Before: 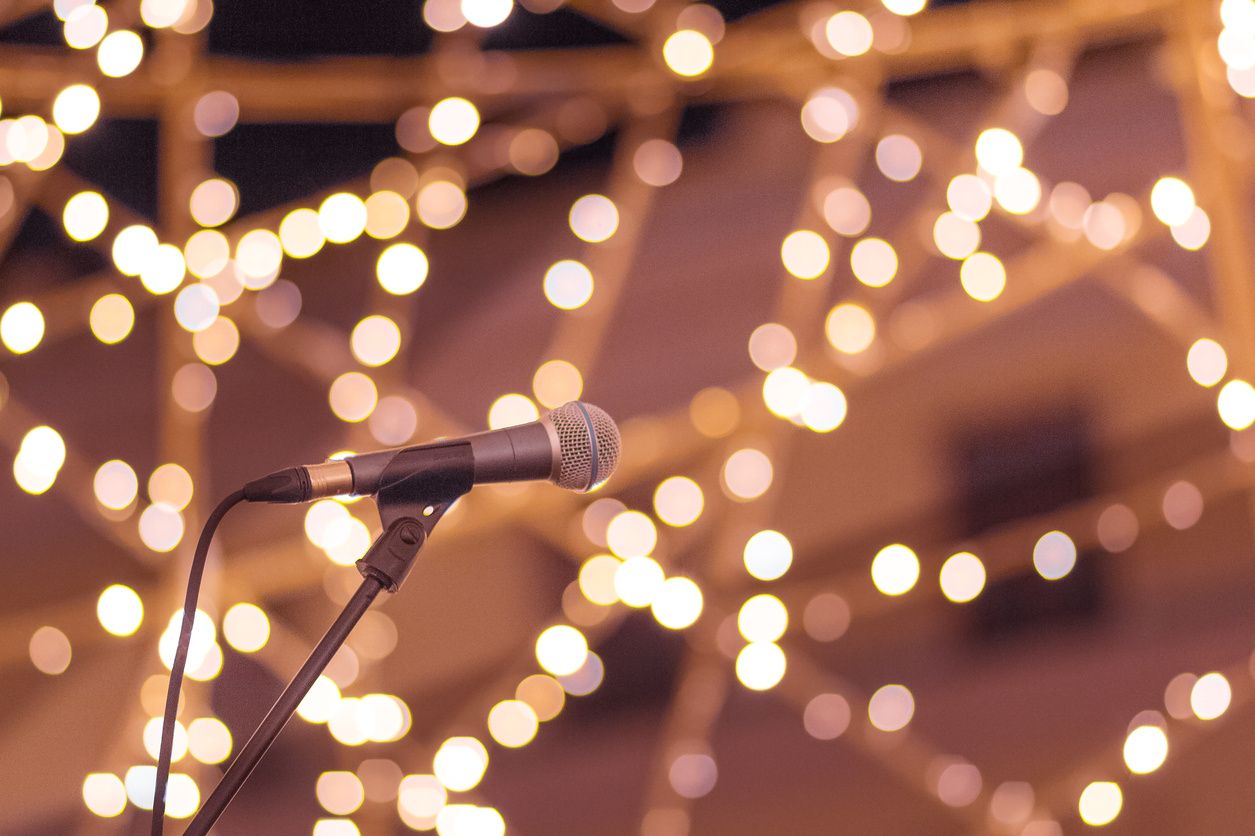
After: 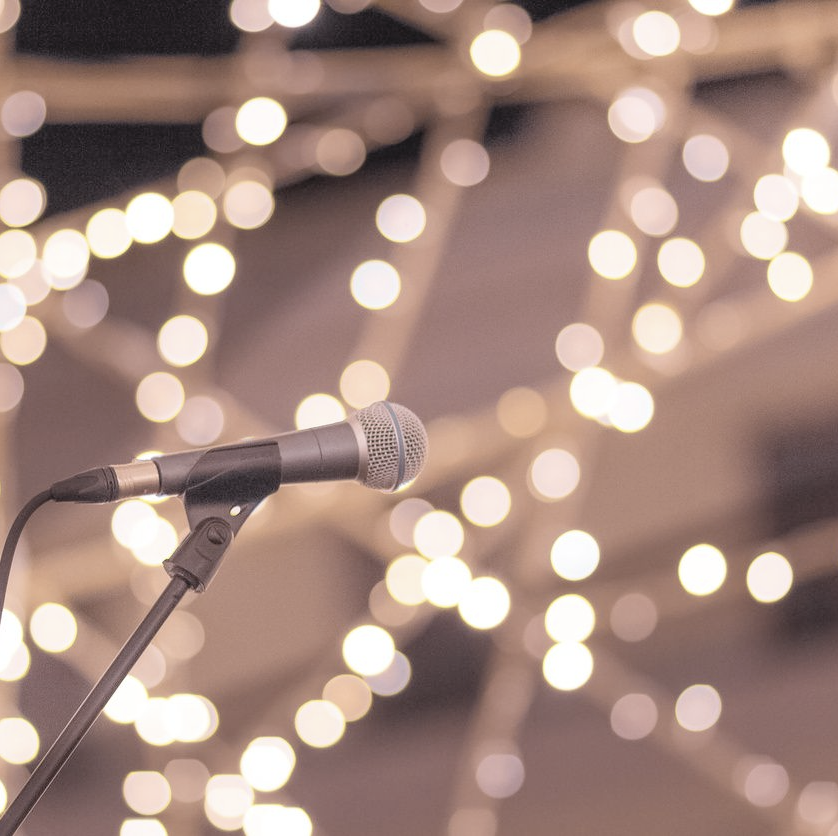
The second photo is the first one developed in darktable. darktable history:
contrast brightness saturation: brightness 0.188, saturation -0.511
crop: left 15.386%, right 17.836%
